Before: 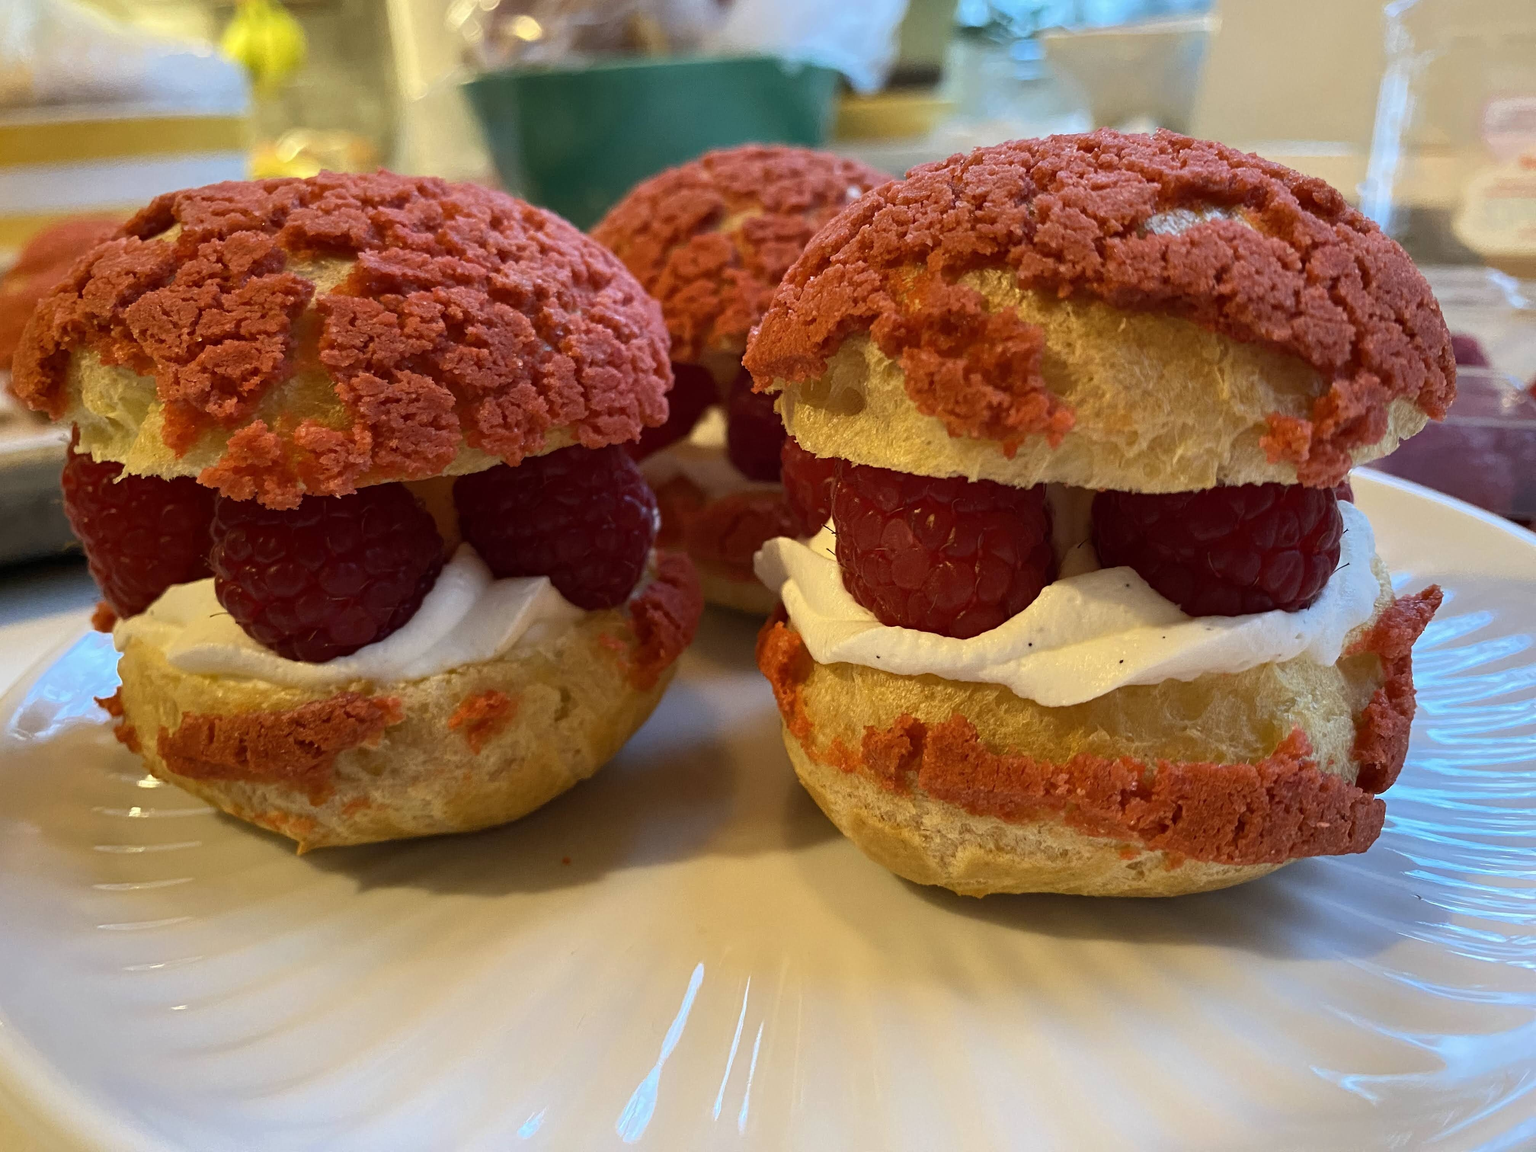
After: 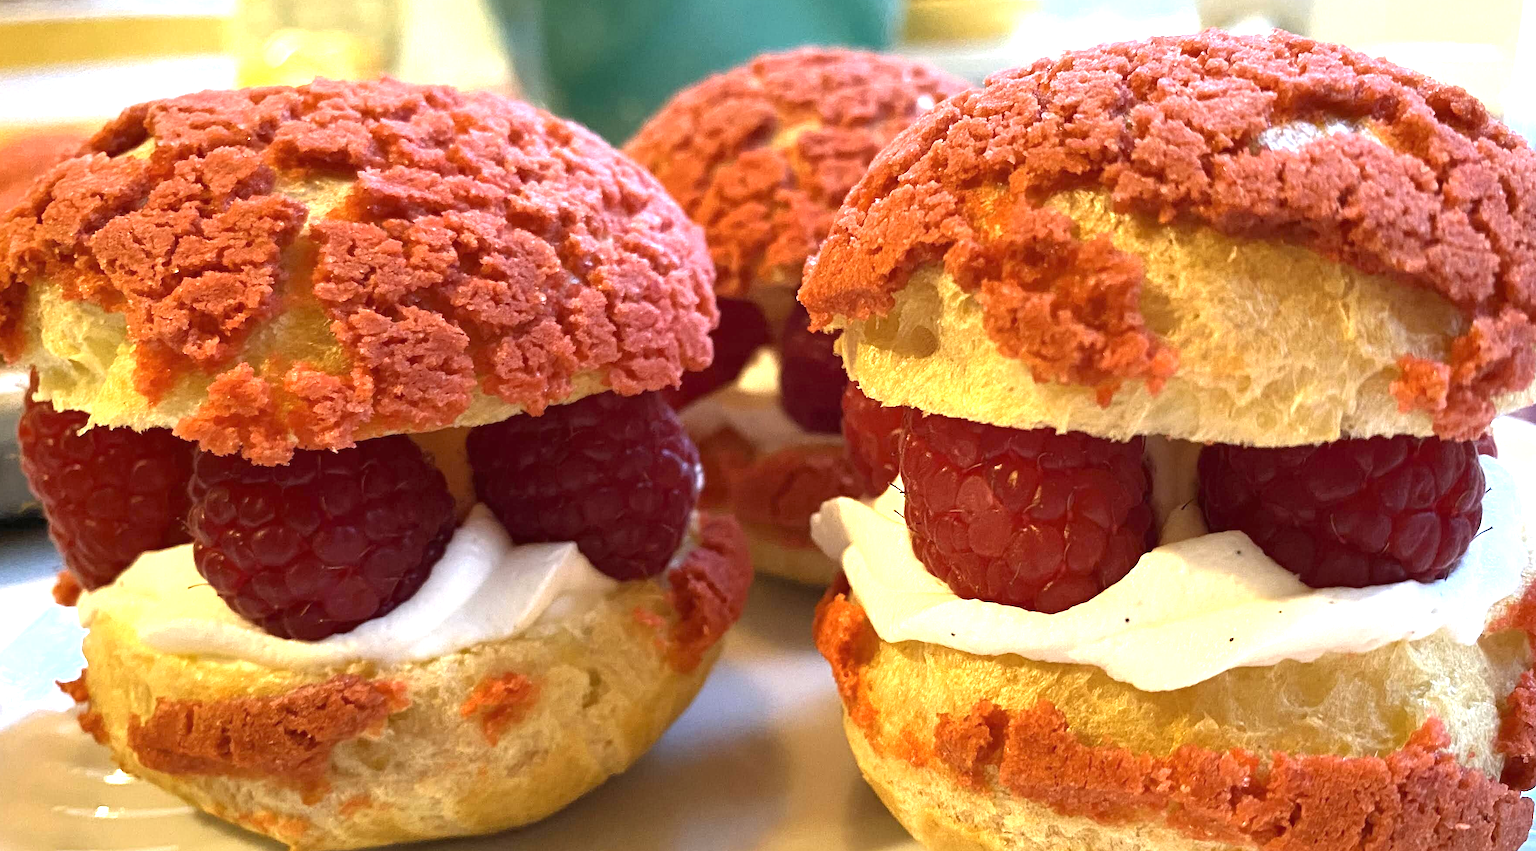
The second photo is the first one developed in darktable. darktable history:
white balance: red 0.983, blue 1.036
exposure: black level correction 0, exposure 1.379 EV, compensate exposure bias true, compensate highlight preservation false
crop: left 3.015%, top 8.969%, right 9.647%, bottom 26.457%
